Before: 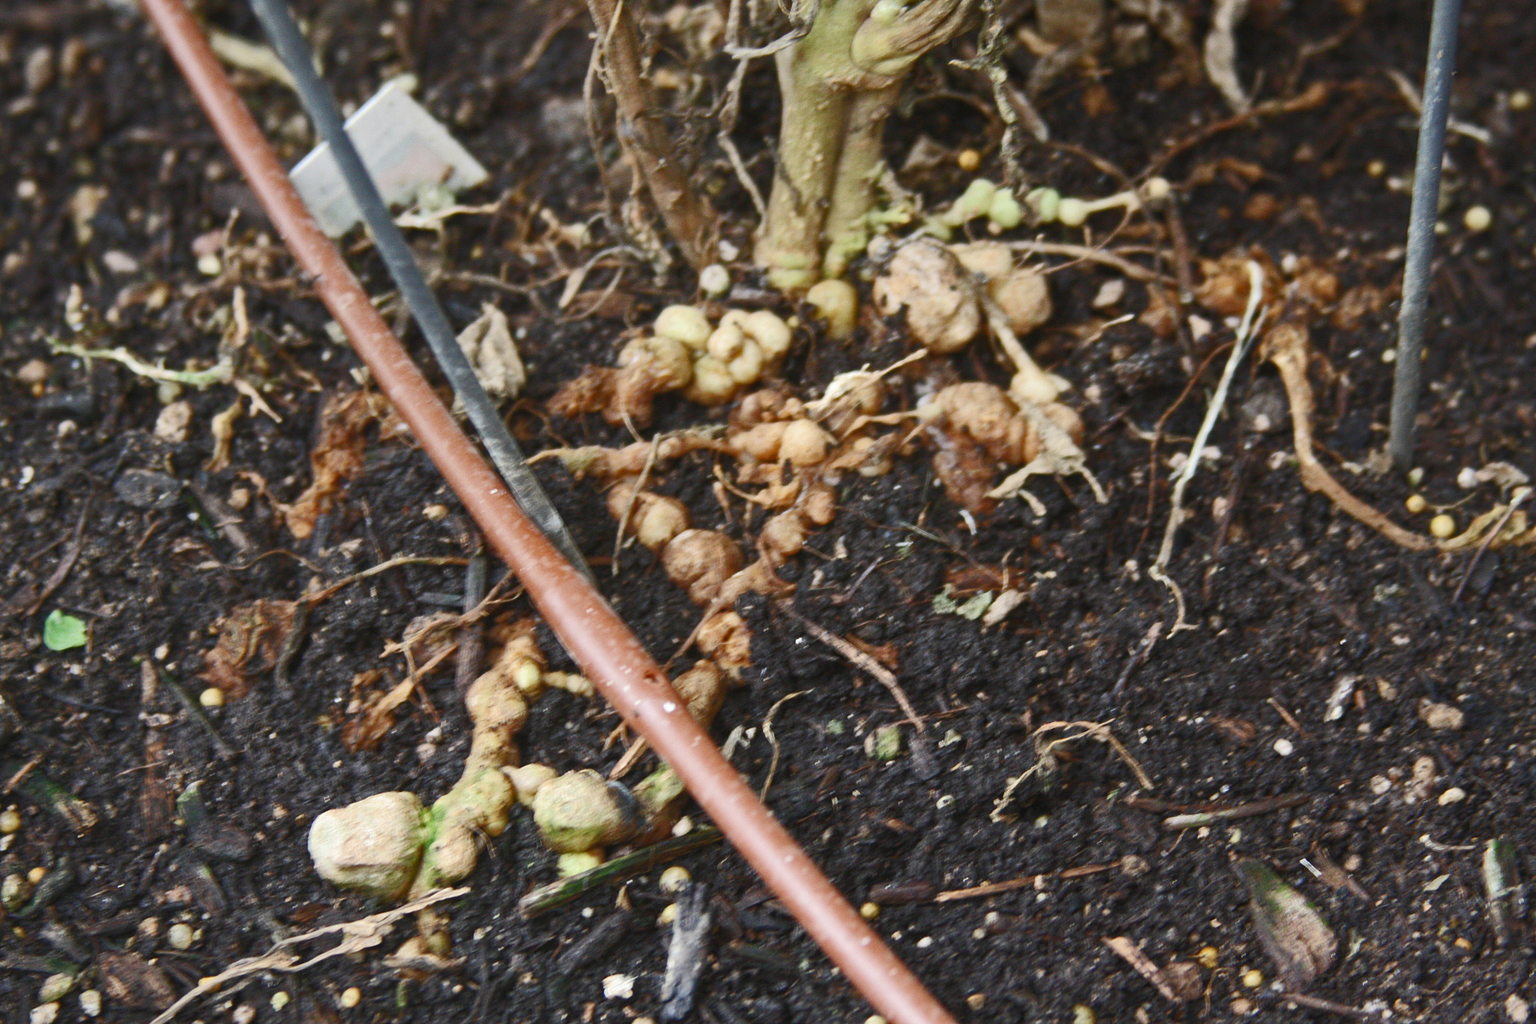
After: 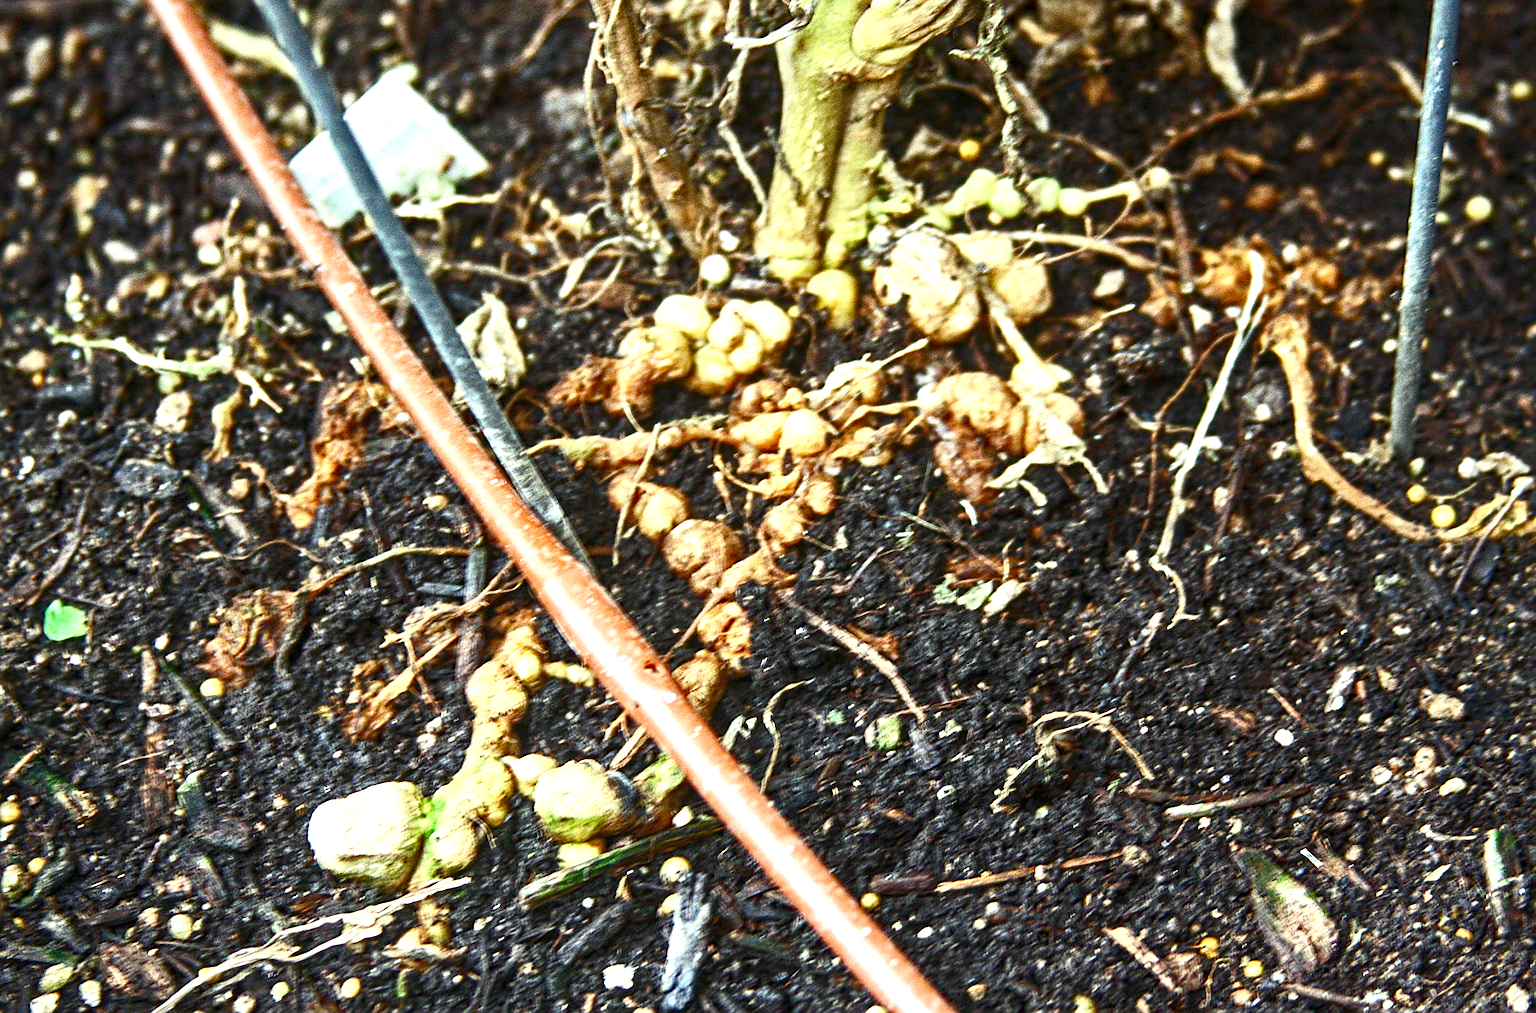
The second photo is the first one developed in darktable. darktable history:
contrast brightness saturation: contrast 0.2, brightness -0.11, saturation 0.1
local contrast: detail 130%
exposure: black level correction 0.001, exposure 1.3 EV, compensate highlight preservation false
color correction: highlights a* -8, highlights b* 3.1
crop: top 1.049%, right 0.001%
haze removal: compatibility mode true, adaptive false
sharpen: on, module defaults
